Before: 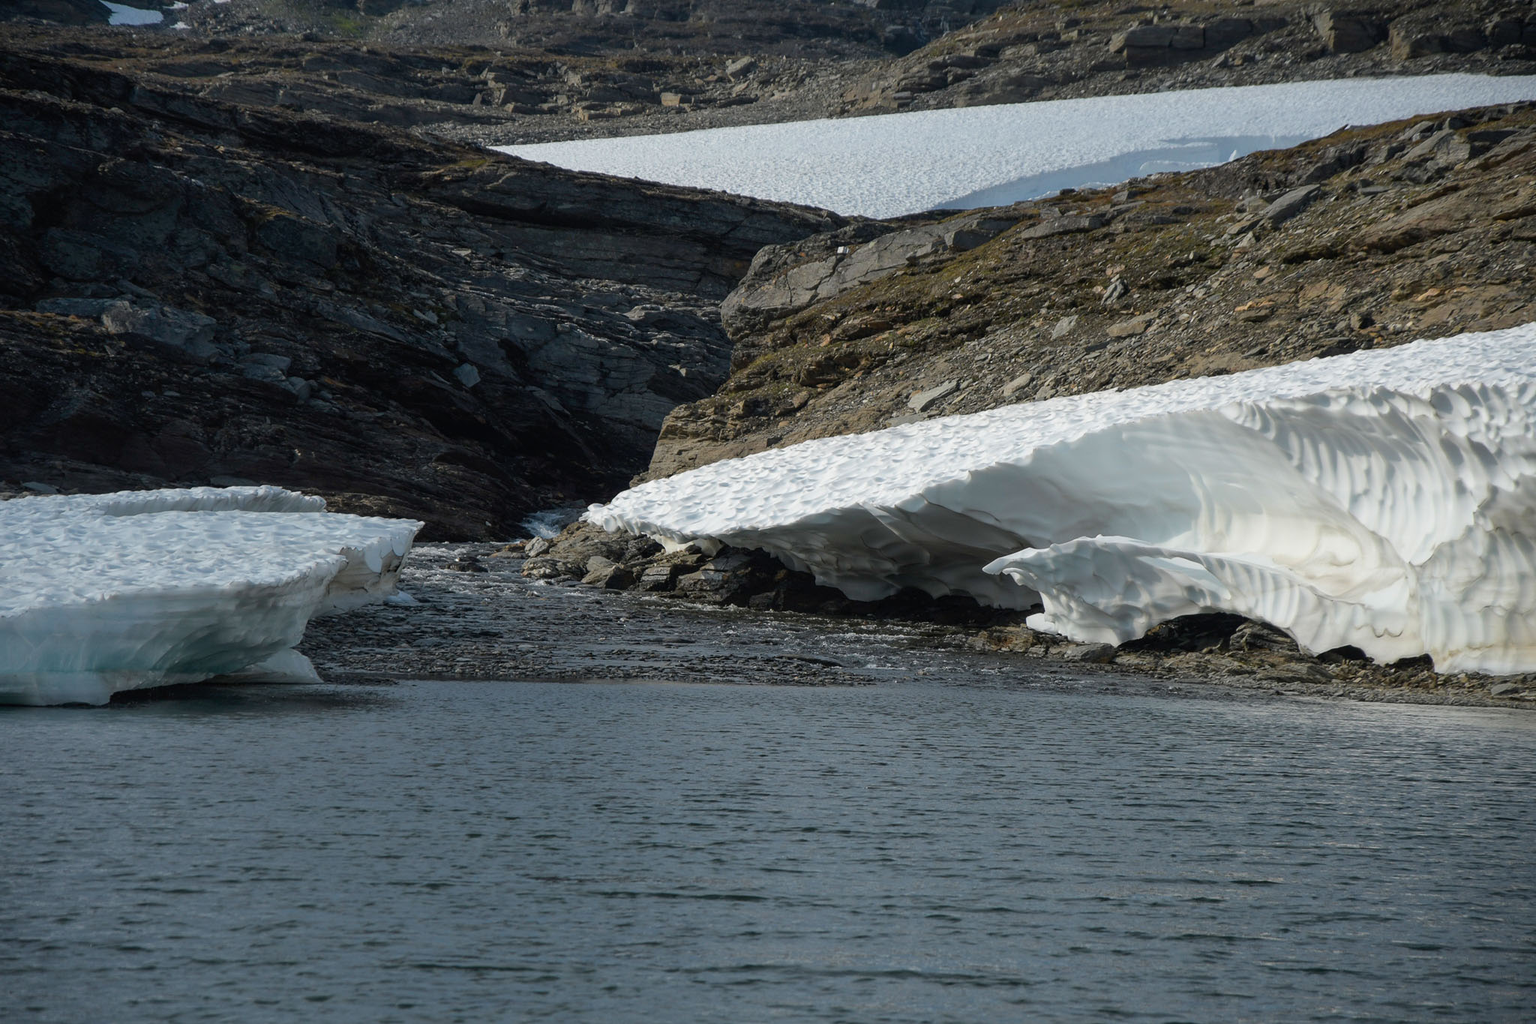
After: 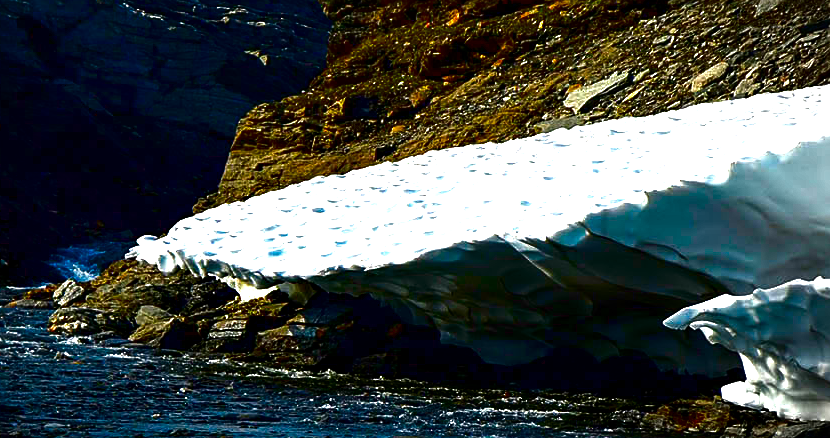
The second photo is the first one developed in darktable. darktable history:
sharpen: on, module defaults
color balance rgb: global offset › luminance 0.715%, linear chroma grading › shadows 10.687%, linear chroma grading › highlights 9.187%, linear chroma grading › global chroma 15.239%, linear chroma grading › mid-tones 14.69%, perceptual saturation grading › global saturation 29.376%, global vibrance 9.734%
crop: left 31.635%, top 31.964%, right 27.822%, bottom 35.892%
local contrast: shadows 92%, midtone range 0.495
exposure: black level correction 0, exposure 1.199 EV, compensate highlight preservation false
contrast brightness saturation: brightness -0.996, saturation 0.991
vignetting: center (-0.121, -0.005)
